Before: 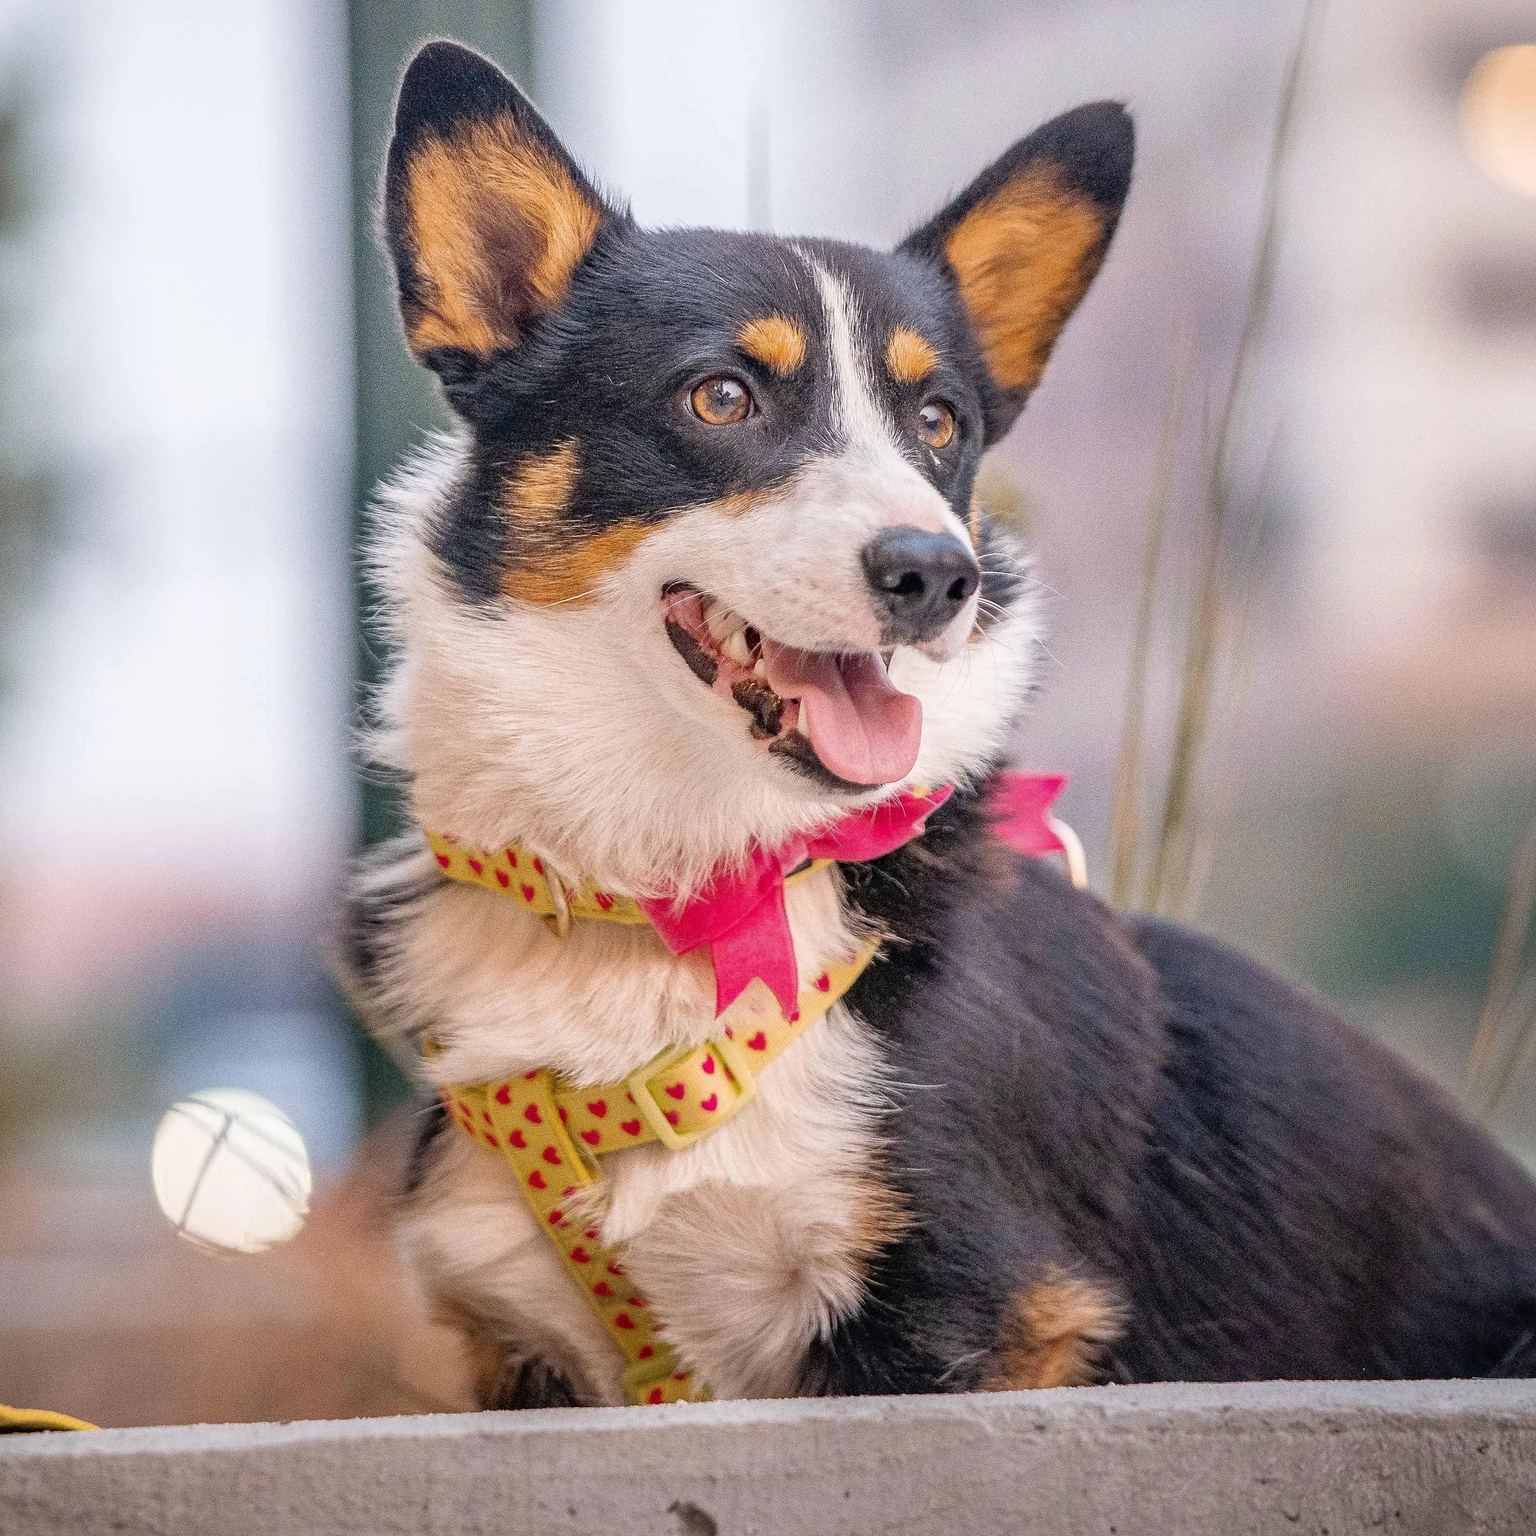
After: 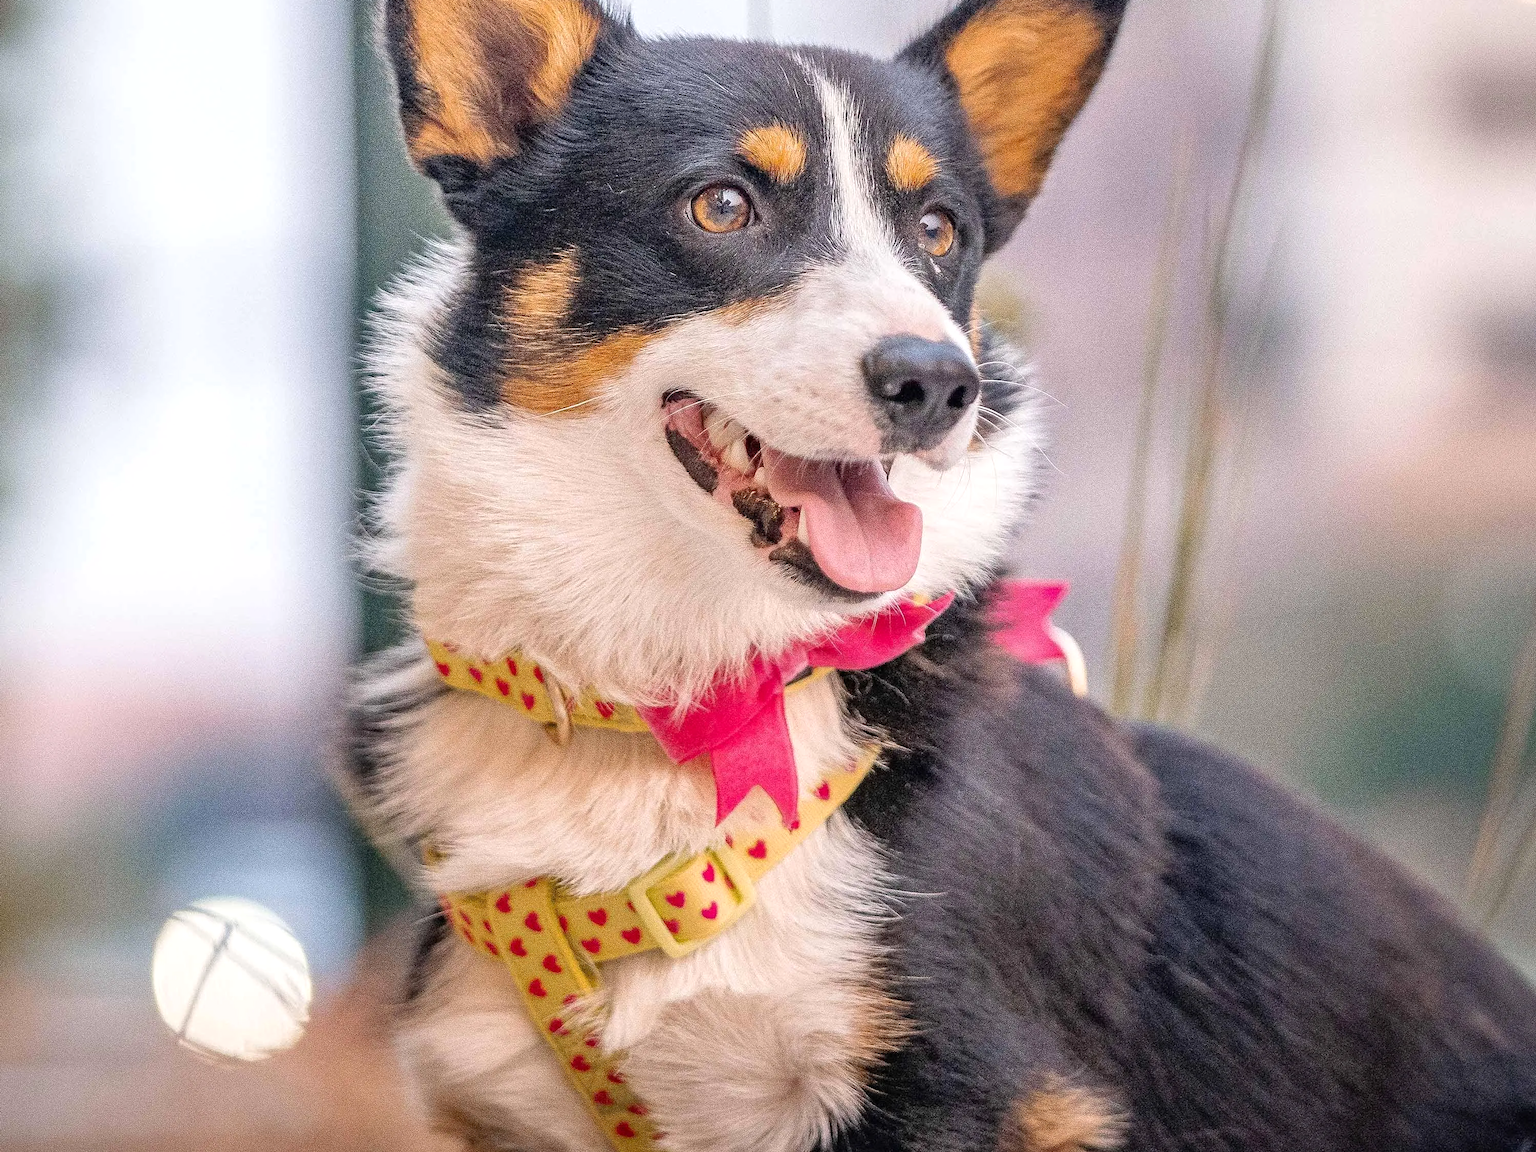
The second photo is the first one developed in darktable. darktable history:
crop and rotate: top 12.5%, bottom 12.5%
levels: levels [0, 0.476, 0.951]
